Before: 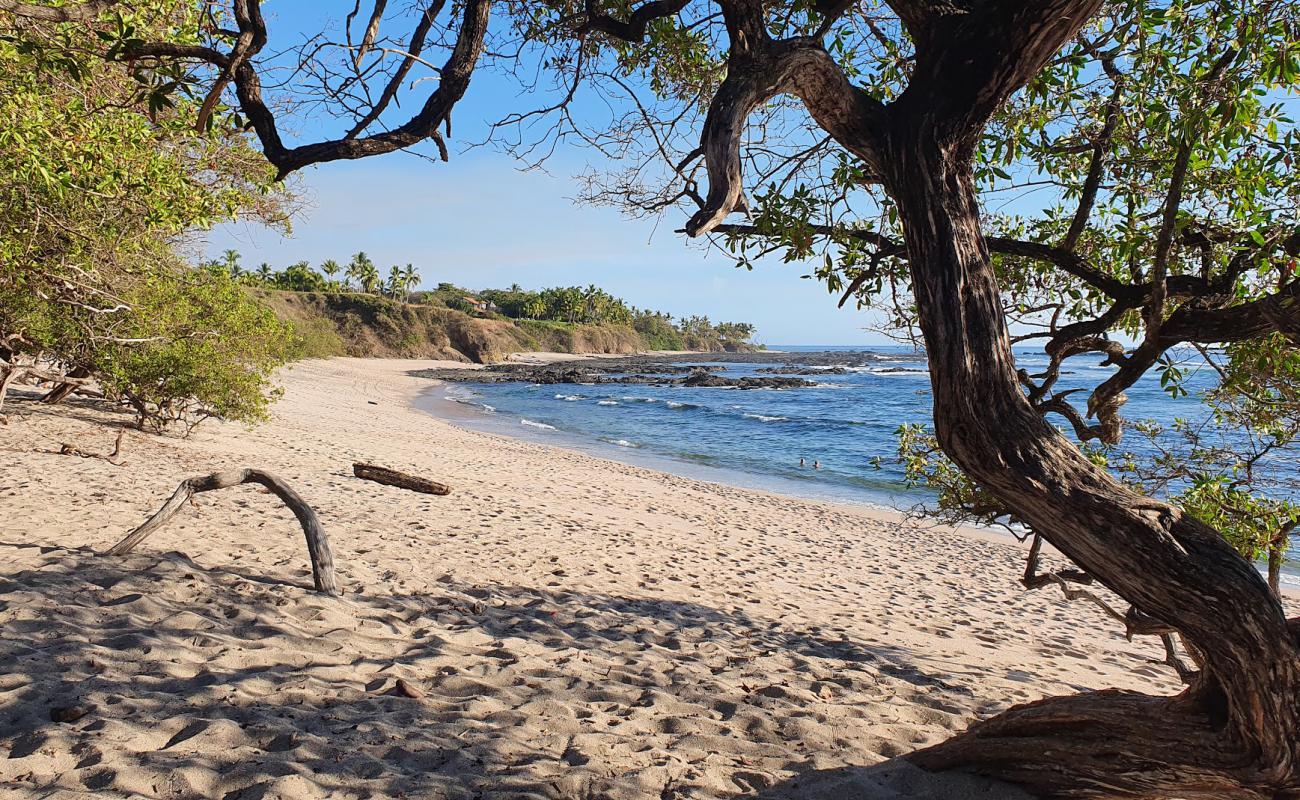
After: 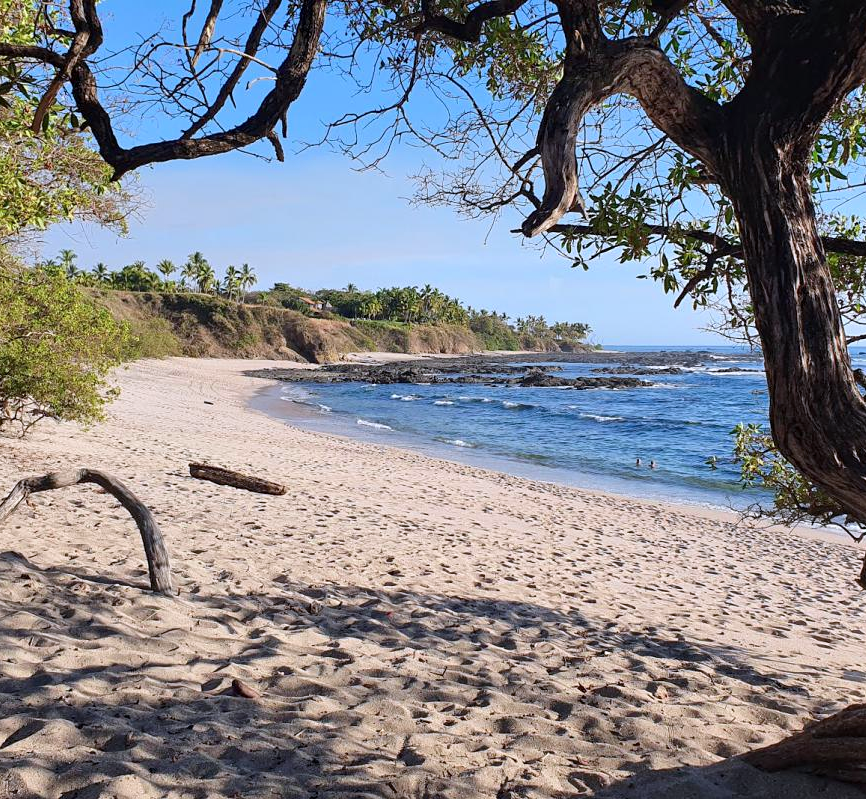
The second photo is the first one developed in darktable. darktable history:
color calibration: illuminant as shot in camera, x 0.358, y 0.373, temperature 4628.91 K
contrast equalizer: octaves 7, y [[0.6 ×6], [0.55 ×6], [0 ×6], [0 ×6], [0 ×6]], mix 0.15
crop and rotate: left 12.673%, right 20.66%
